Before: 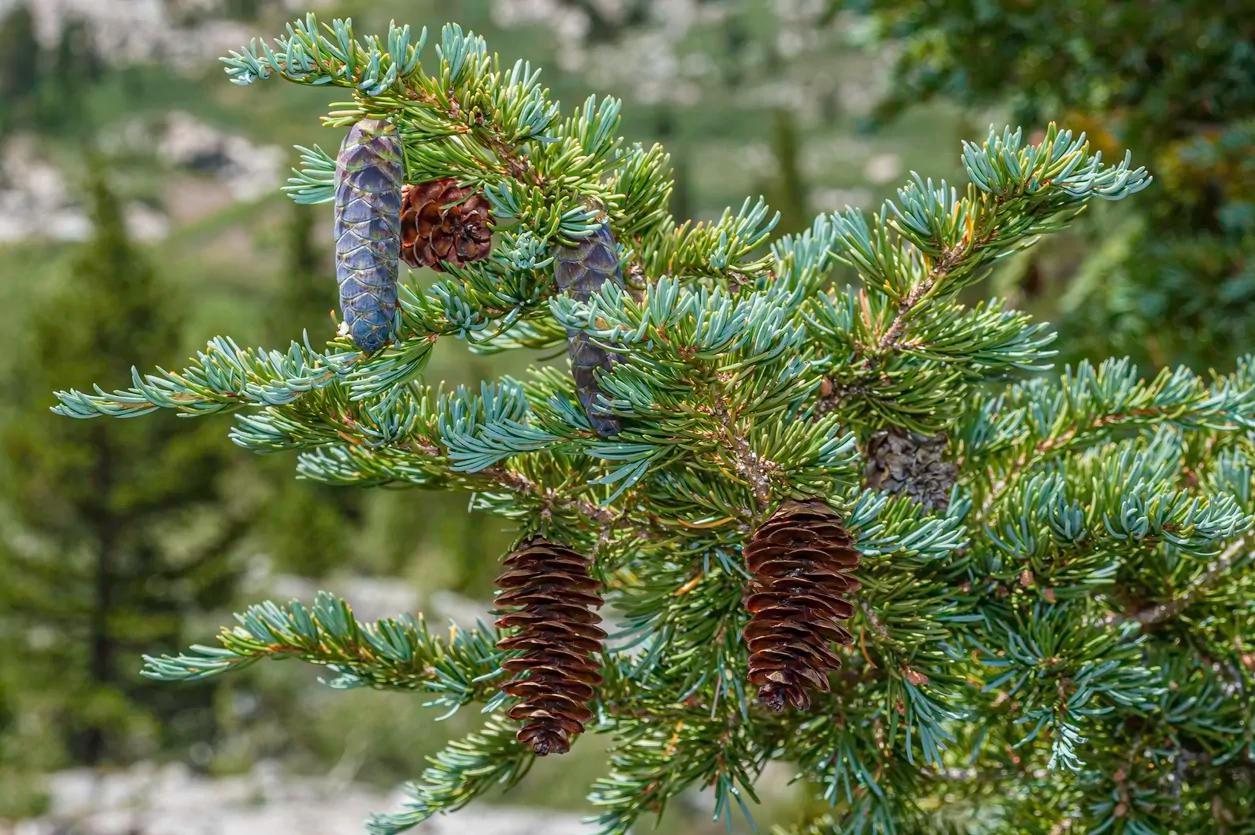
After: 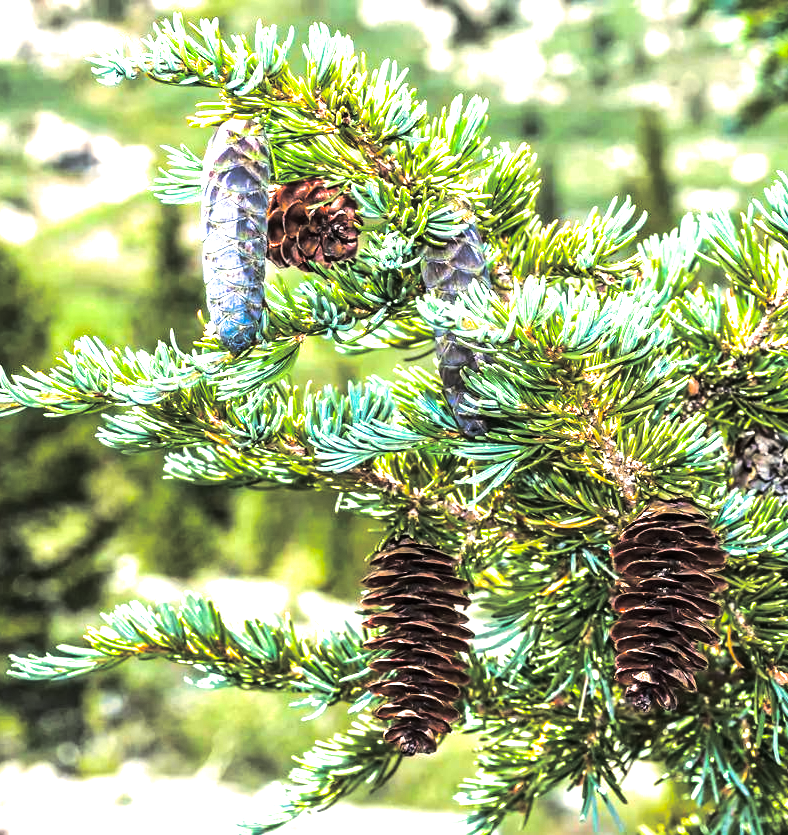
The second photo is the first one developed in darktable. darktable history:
exposure: exposure 0.921 EV, compensate highlight preservation false
split-toning: shadows › hue 43.2°, shadows › saturation 0, highlights › hue 50.4°, highlights › saturation 1
color balance rgb: perceptual saturation grading › global saturation 20%, global vibrance 20%
tone equalizer: -8 EV -1.08 EV, -7 EV -1.01 EV, -6 EV -0.867 EV, -5 EV -0.578 EV, -3 EV 0.578 EV, -2 EV 0.867 EV, -1 EV 1.01 EV, +0 EV 1.08 EV, edges refinement/feathering 500, mask exposure compensation -1.57 EV, preserve details no
crop: left 10.644%, right 26.528%
